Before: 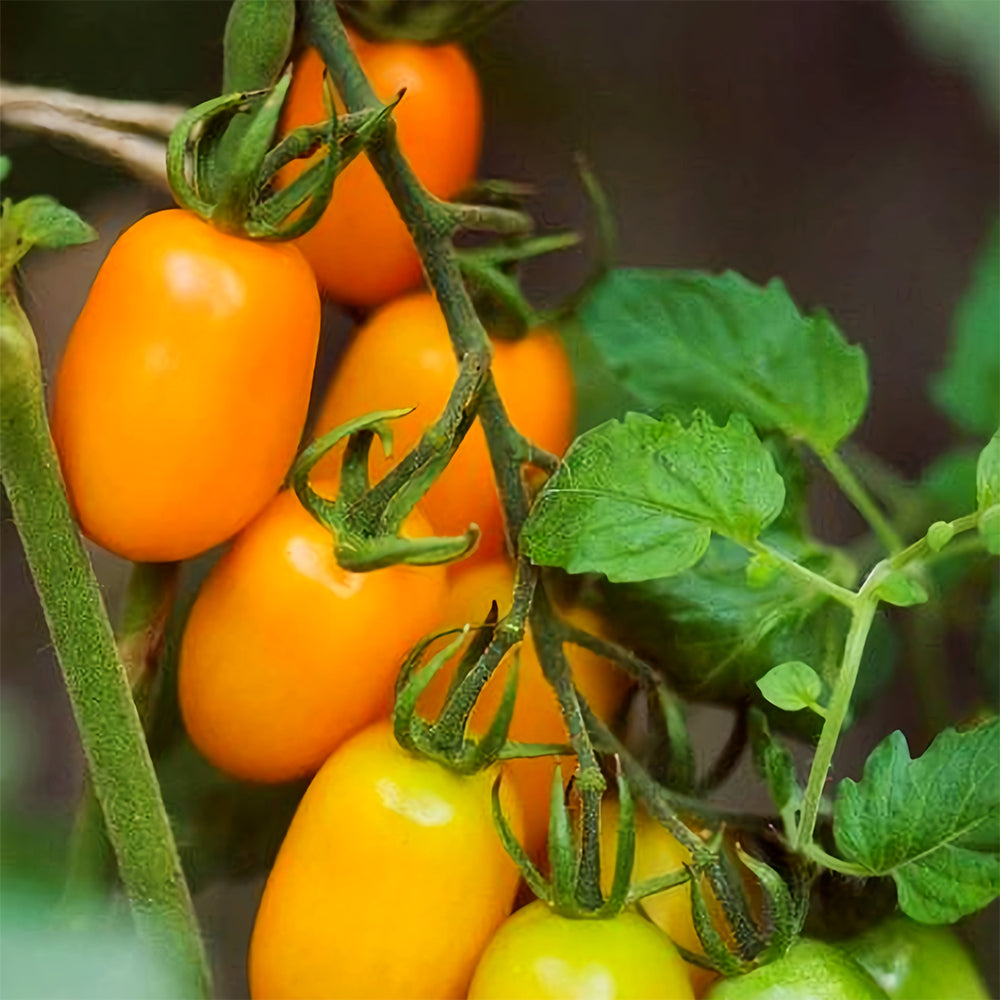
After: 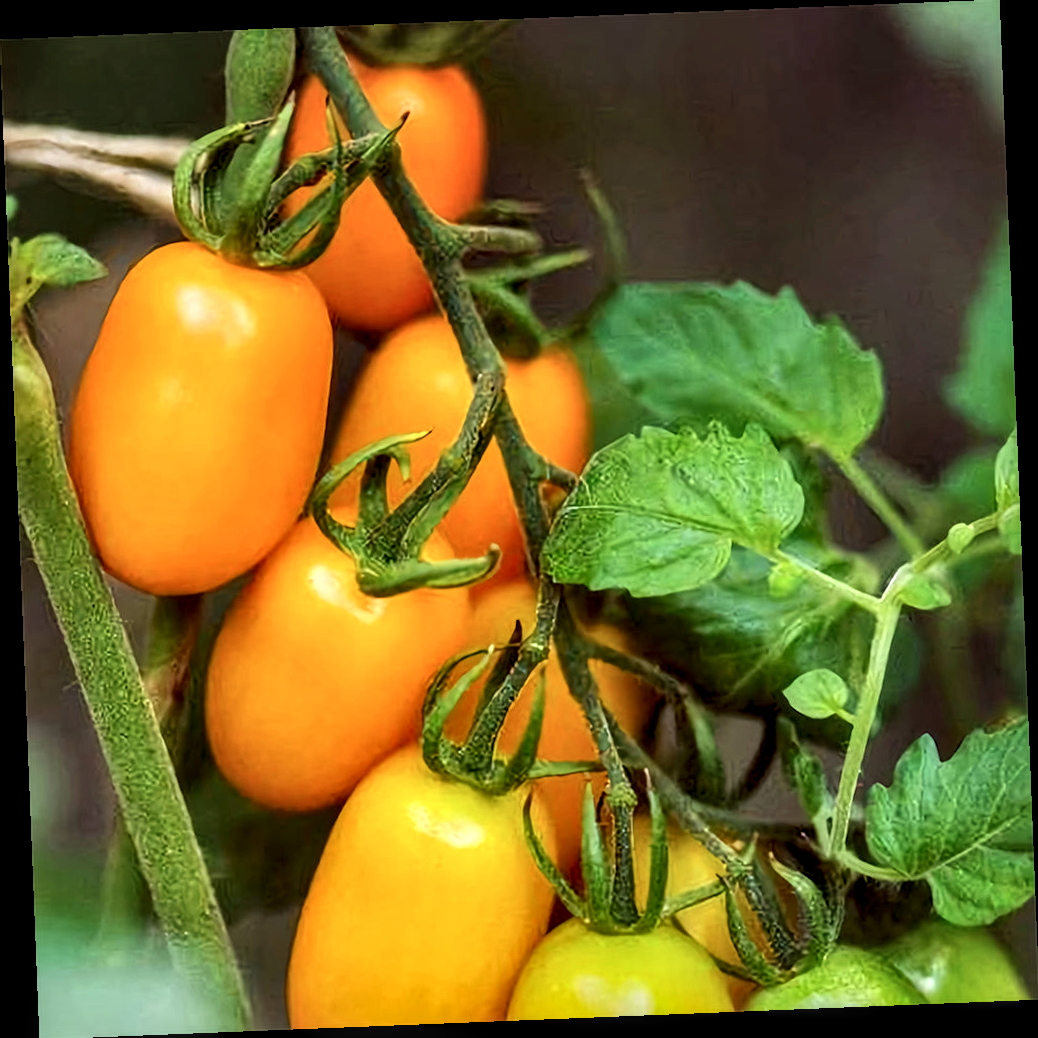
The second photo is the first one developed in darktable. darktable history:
local contrast: highlights 60%, shadows 60%, detail 160%
rotate and perspective: rotation -2.29°, automatic cropping off
